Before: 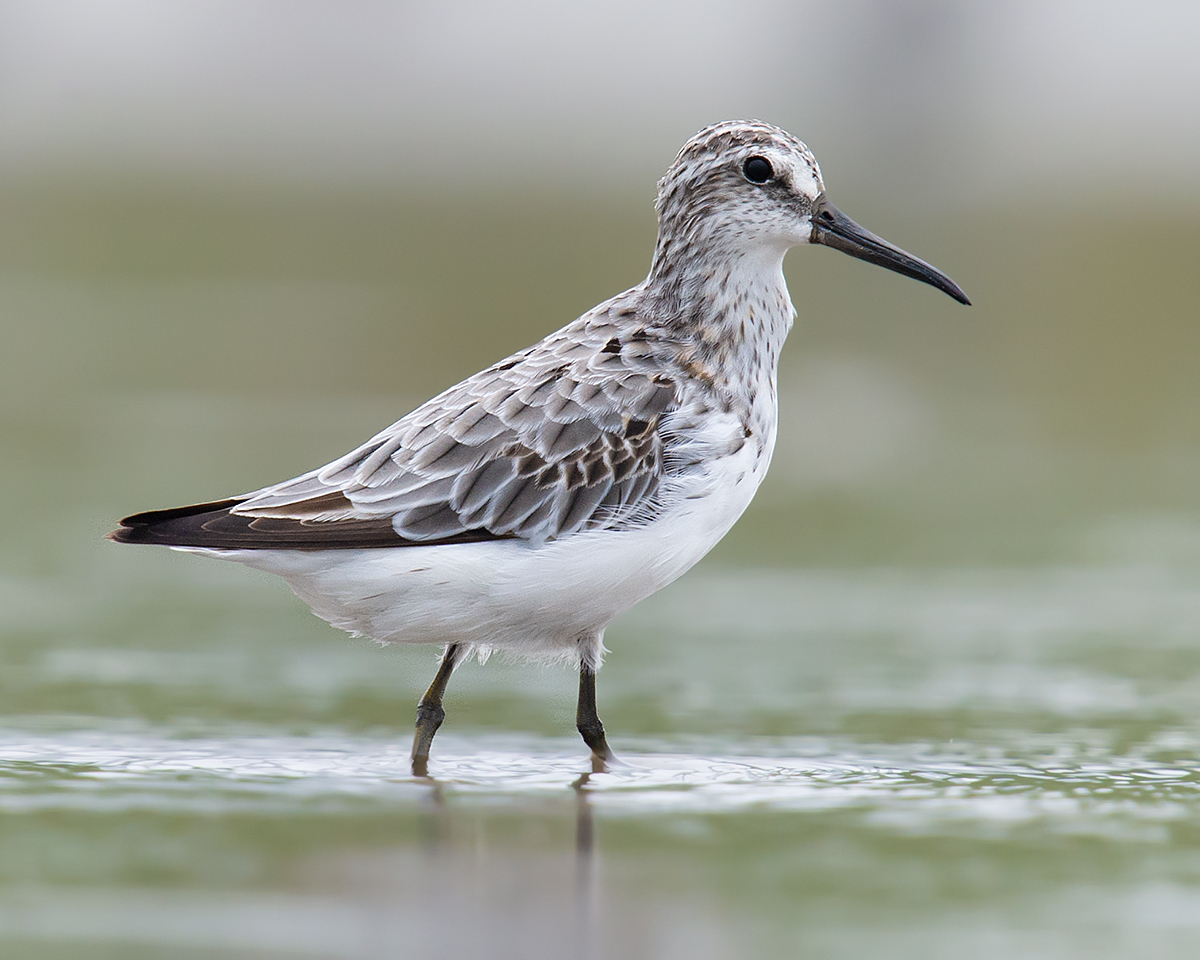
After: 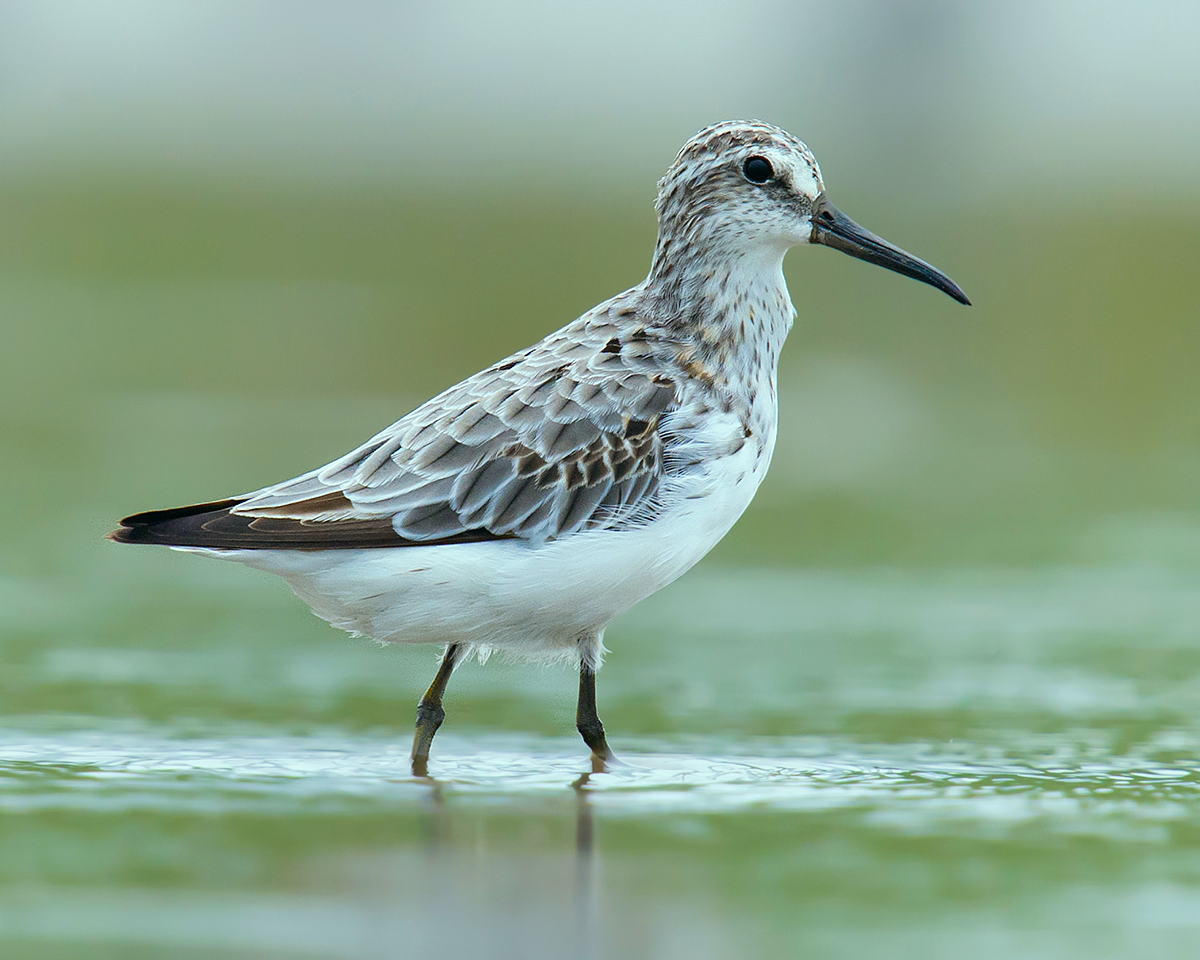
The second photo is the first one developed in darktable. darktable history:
color correction: highlights a* -7.49, highlights b* 1.21, shadows a* -3.34, saturation 1.44
